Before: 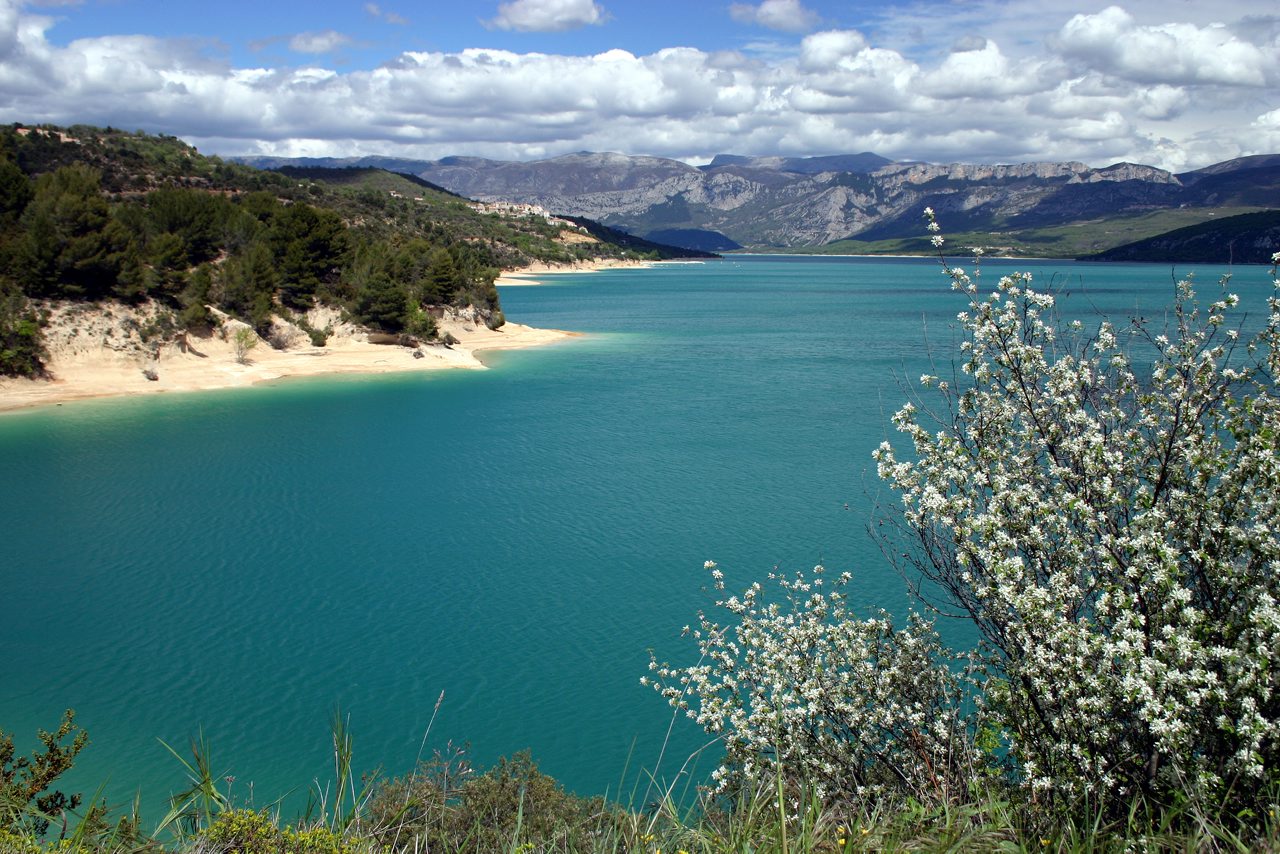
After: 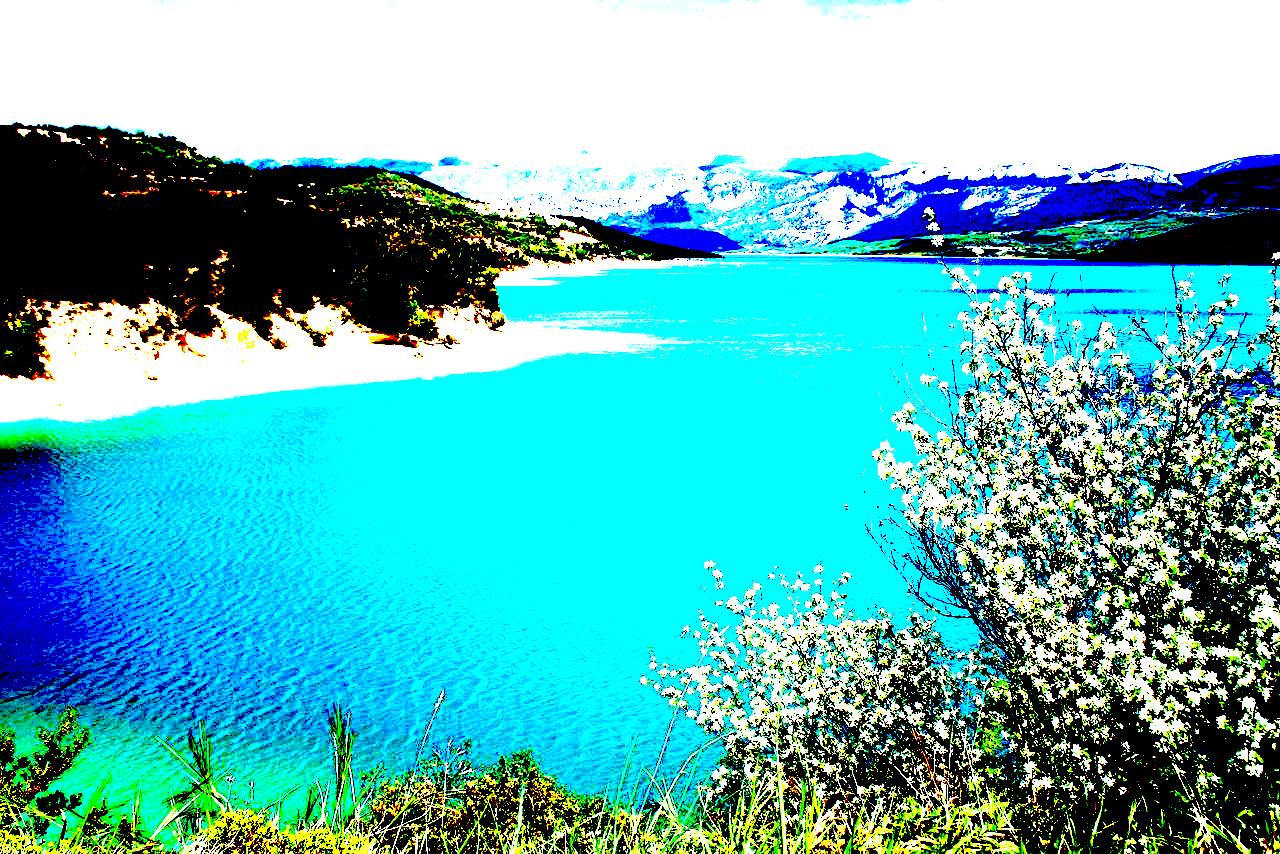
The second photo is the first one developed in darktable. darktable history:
exposure: black level correction 0.099, exposure 2.907 EV, compensate highlight preservation false
